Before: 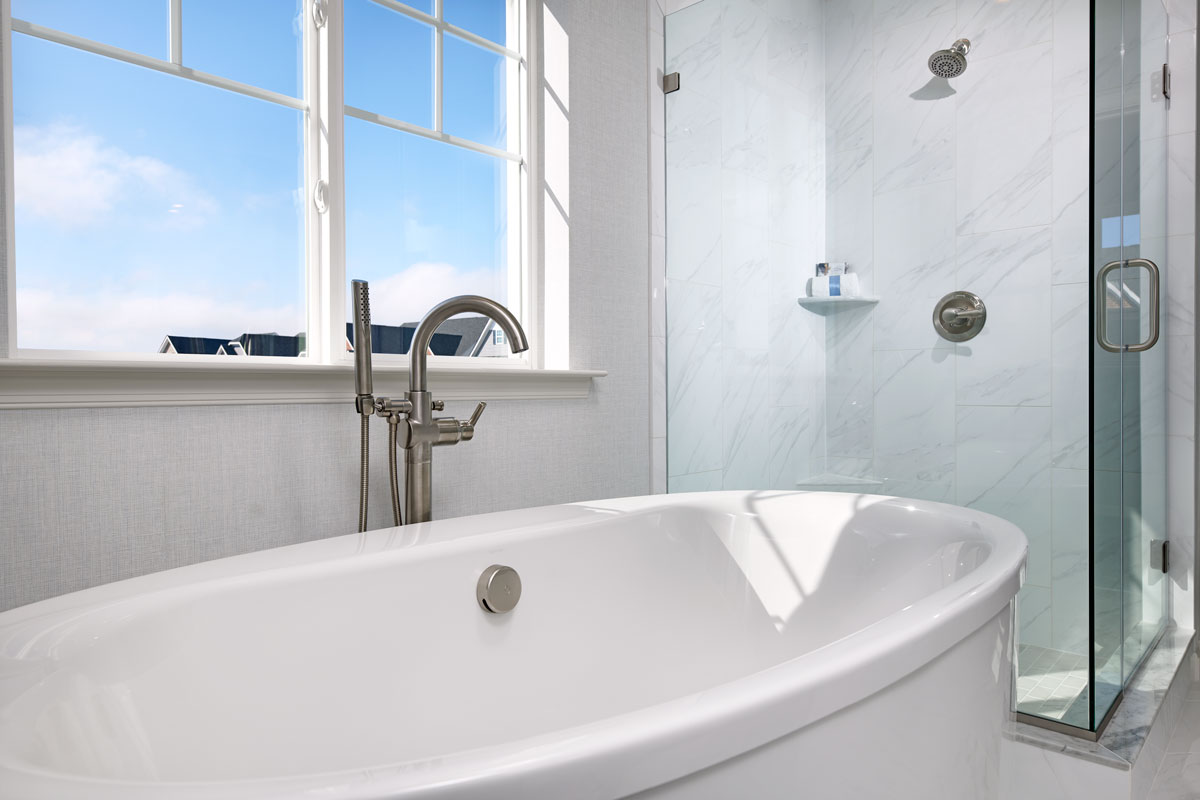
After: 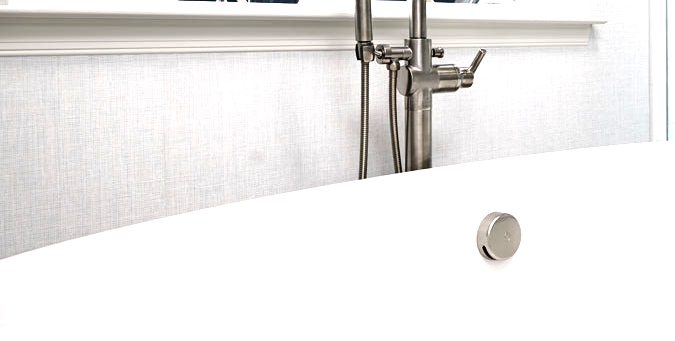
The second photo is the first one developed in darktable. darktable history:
tone equalizer: -8 EV -1.12 EV, -7 EV -0.985 EV, -6 EV -0.828 EV, -5 EV -0.582 EV, -3 EV 0.573 EV, -2 EV 0.861 EV, -1 EV 1.01 EV, +0 EV 1.07 EV, edges refinement/feathering 500, mask exposure compensation -1.57 EV, preserve details no
crop: top 44.246%, right 43.7%, bottom 13.035%
exposure: exposure 0.189 EV, compensate highlight preservation false
